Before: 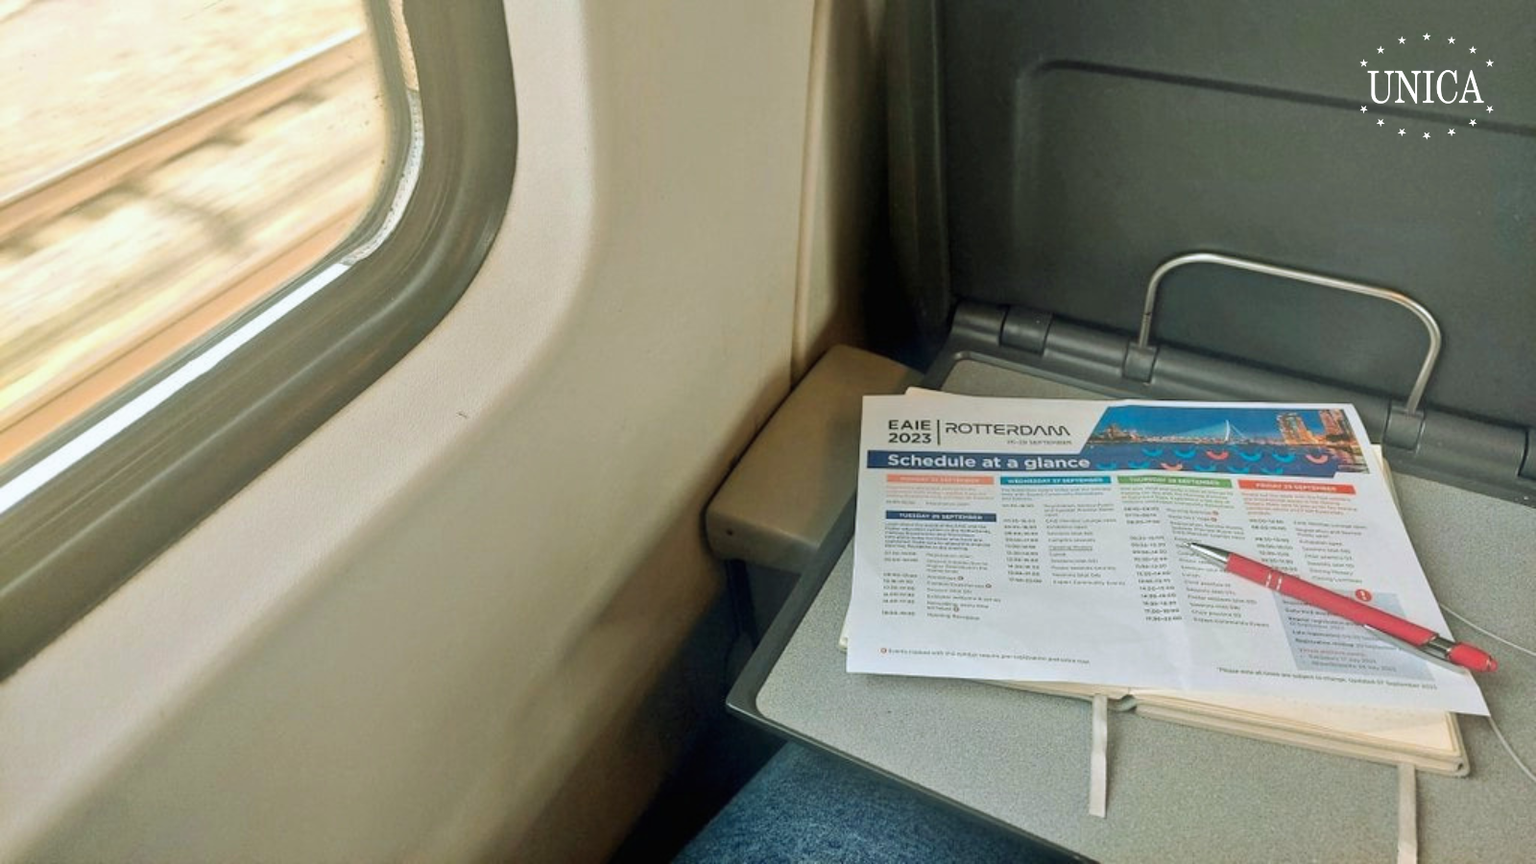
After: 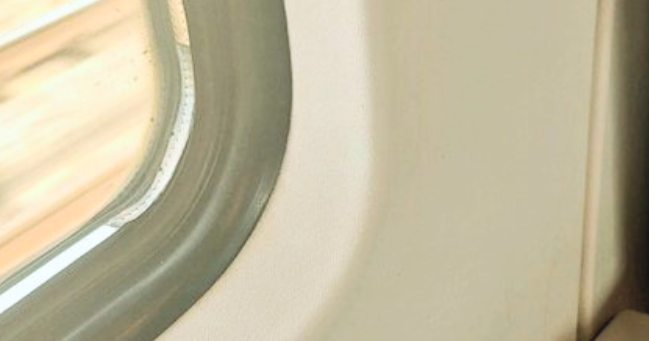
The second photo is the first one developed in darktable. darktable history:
white balance: emerald 1
crop: left 15.452%, top 5.459%, right 43.956%, bottom 56.62%
contrast brightness saturation: contrast 0.14, brightness 0.21
